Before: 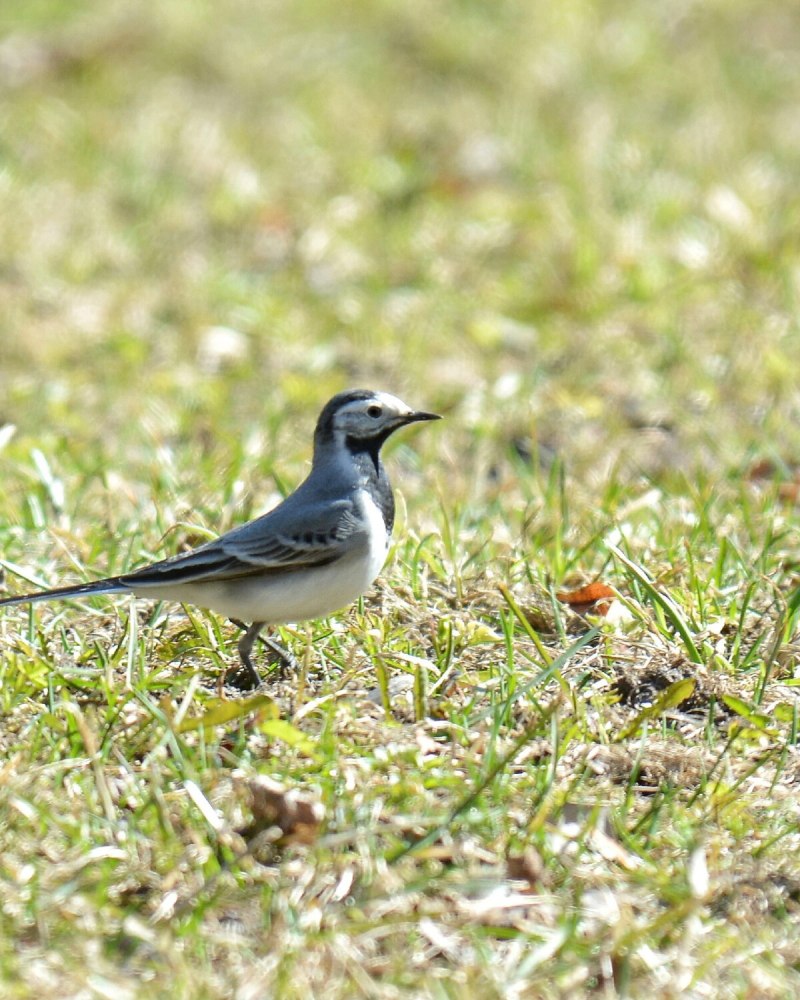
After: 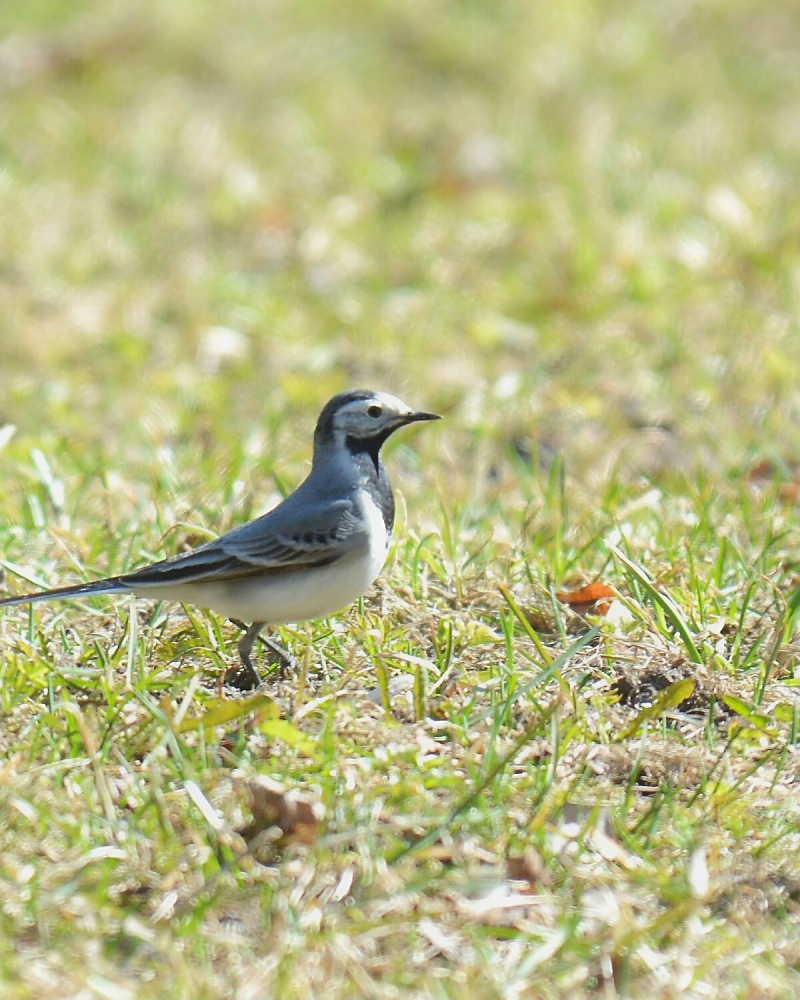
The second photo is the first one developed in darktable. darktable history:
contrast equalizer: octaves 7, y [[0.51, 0.537, 0.559, 0.574, 0.599, 0.618], [0.5 ×6], [0.5 ×6], [0 ×6], [0 ×6]], mix -0.991
sharpen: on, module defaults
